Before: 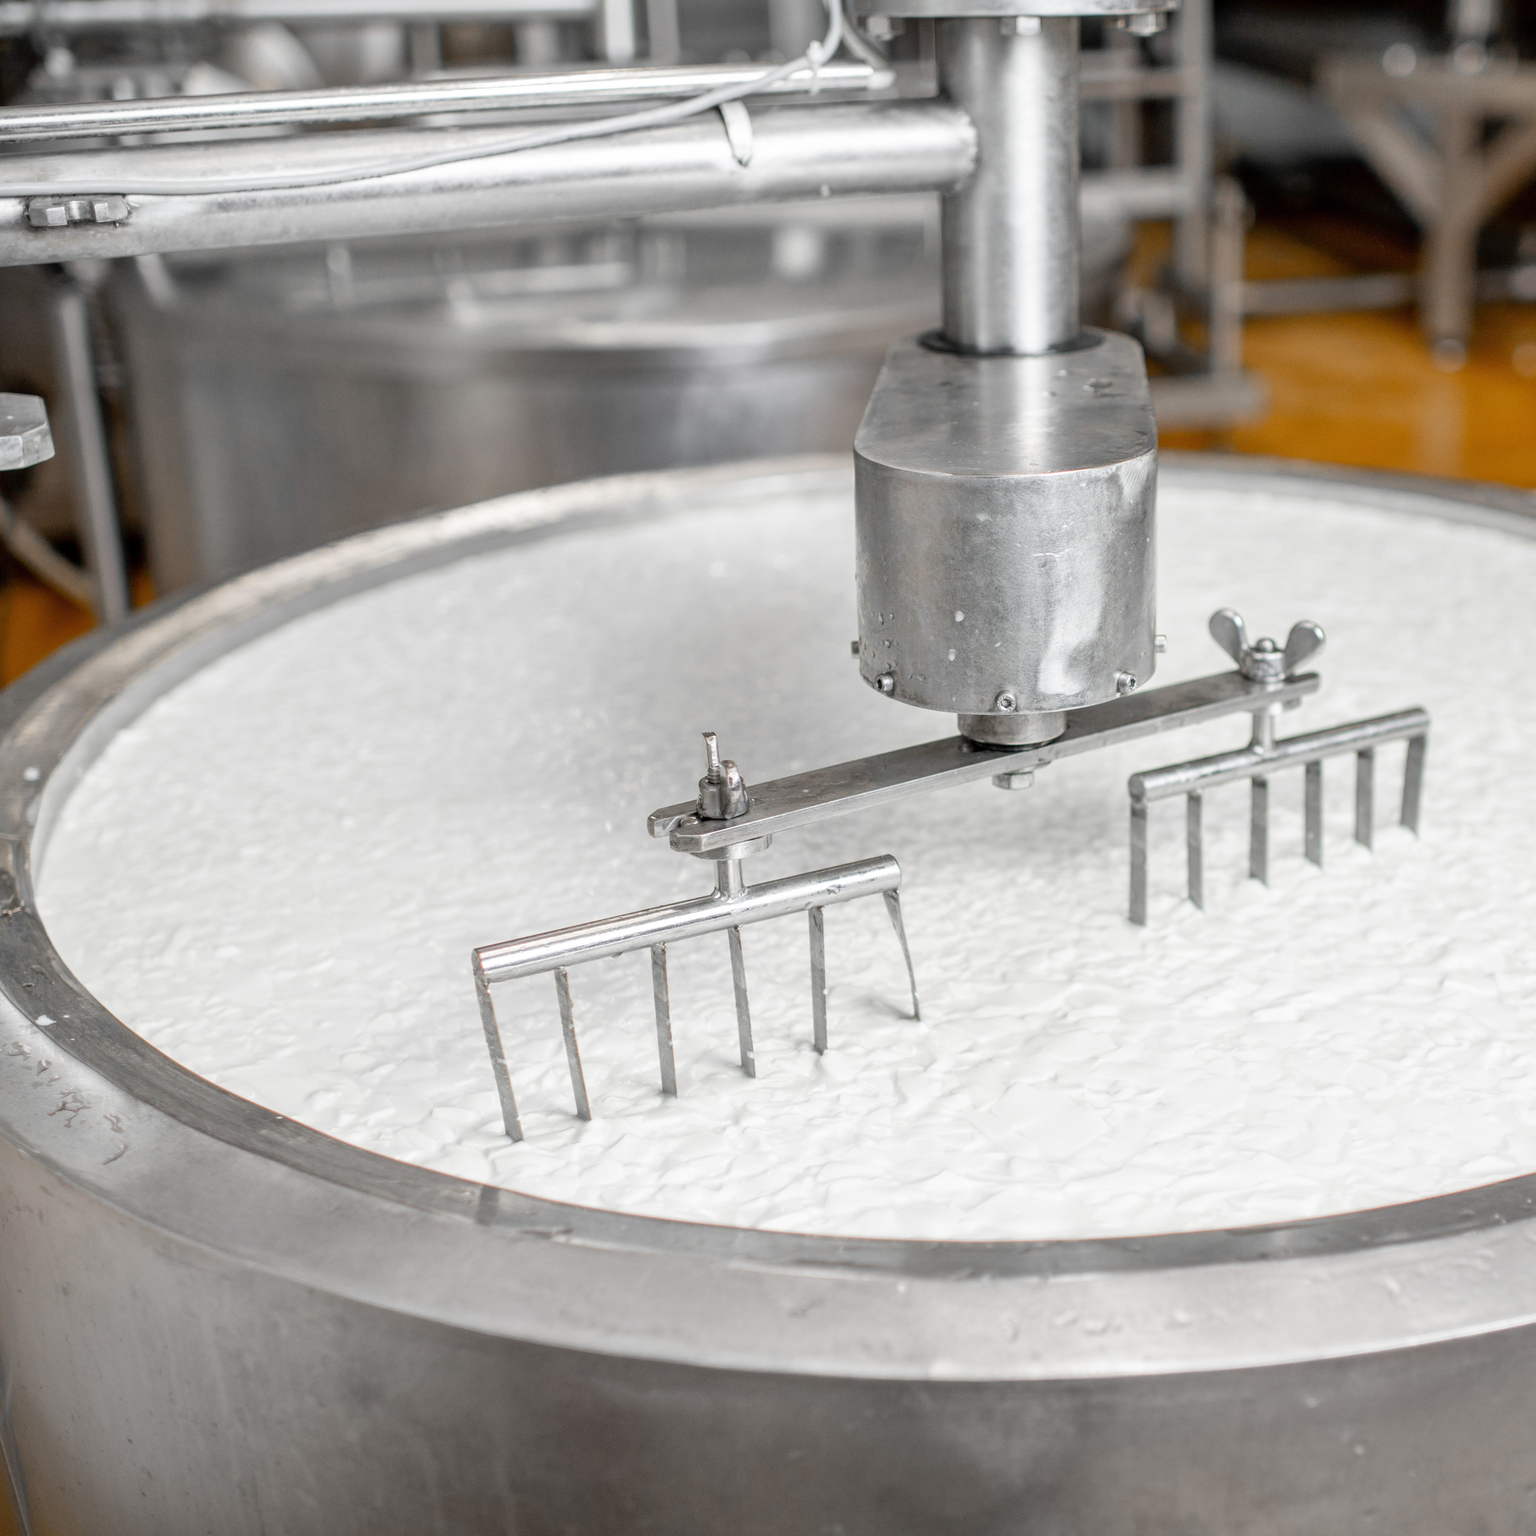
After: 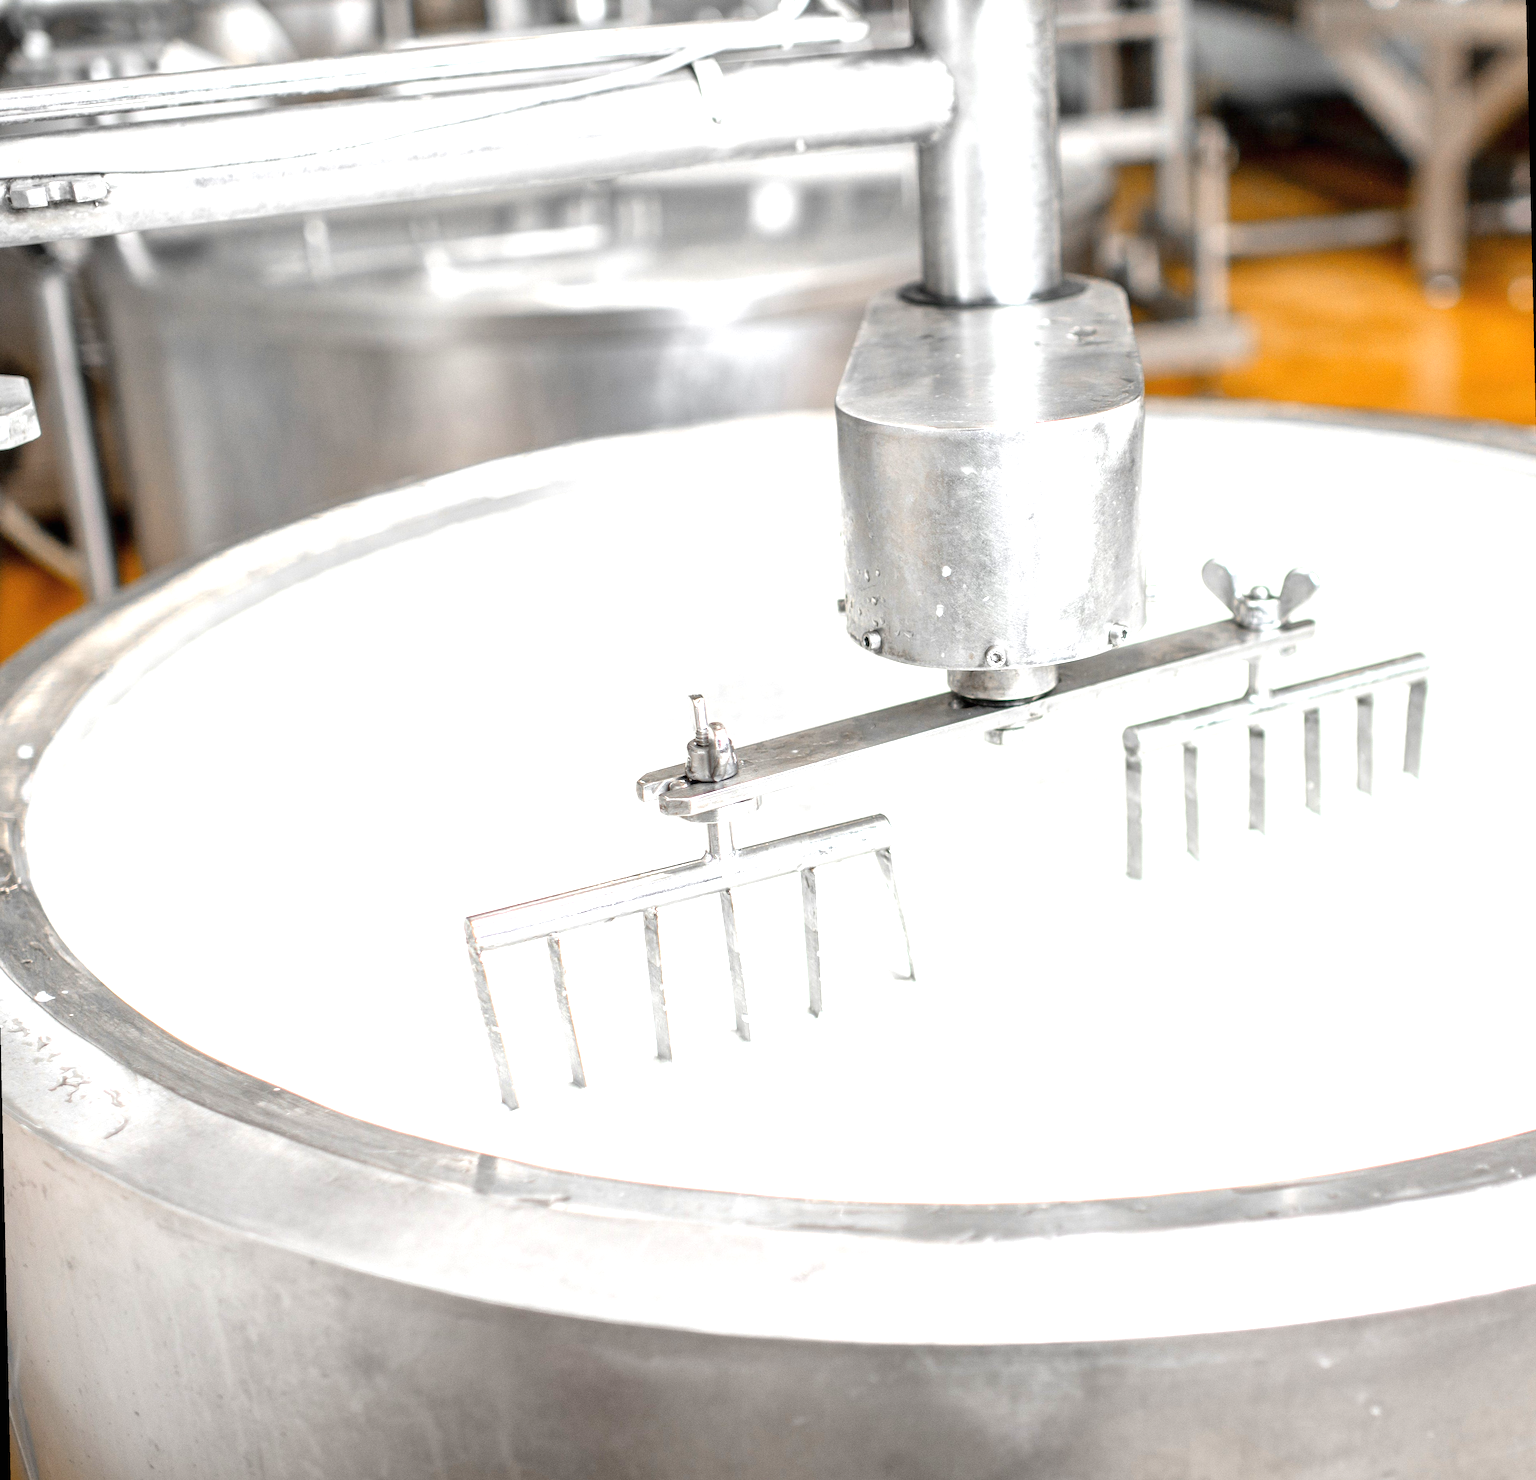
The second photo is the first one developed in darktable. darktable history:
exposure: black level correction 0, exposure 1.2 EV, compensate exposure bias true, compensate highlight preservation false
rotate and perspective: rotation -1.32°, lens shift (horizontal) -0.031, crop left 0.015, crop right 0.985, crop top 0.047, crop bottom 0.982
